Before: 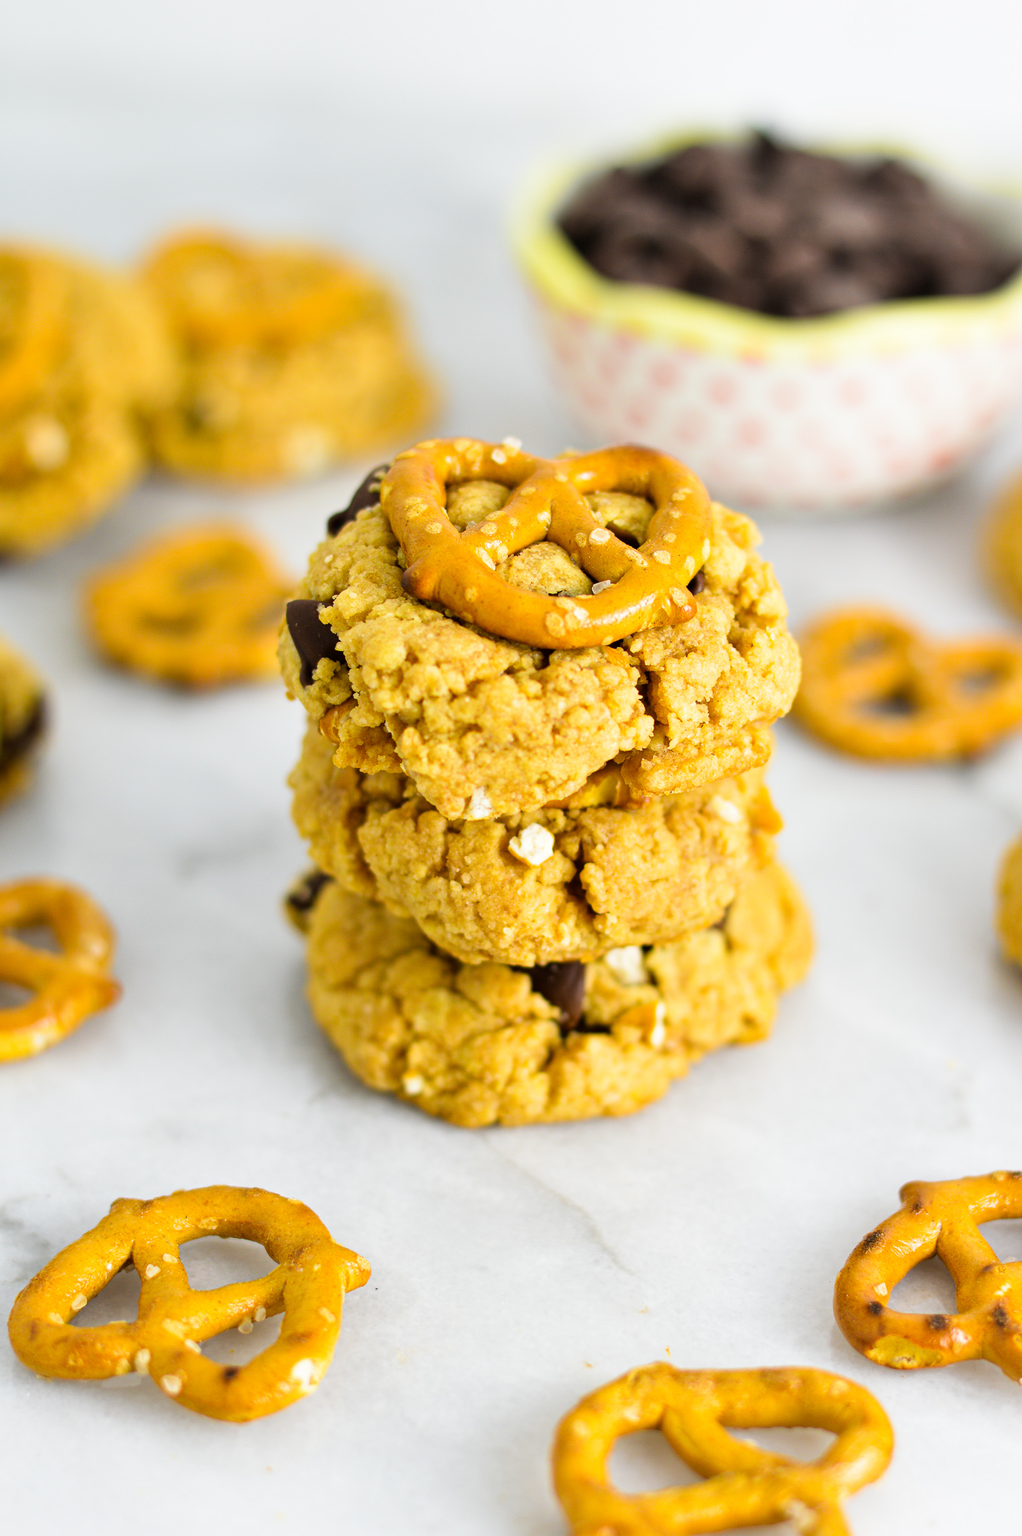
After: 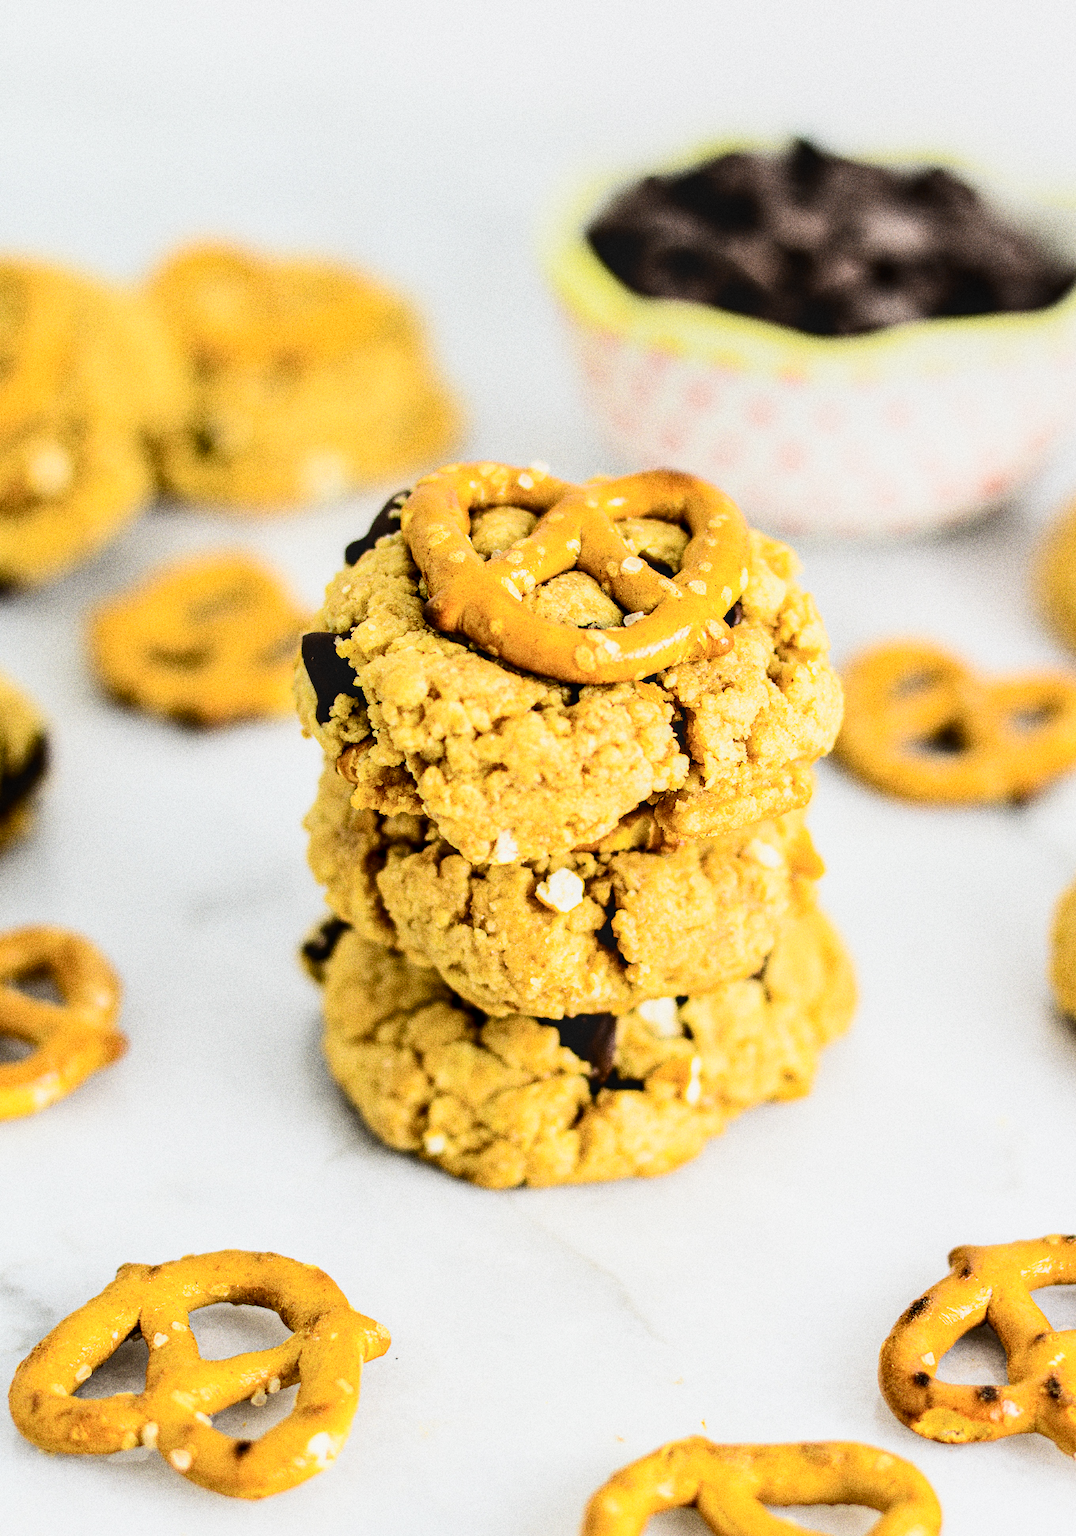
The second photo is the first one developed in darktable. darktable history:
local contrast: on, module defaults
crop and rotate: top 0%, bottom 5.097%
filmic rgb: black relative exposure -5 EV, hardness 2.88, contrast 1.4
grain: strength 49.07%
contrast brightness saturation: contrast 0.28
